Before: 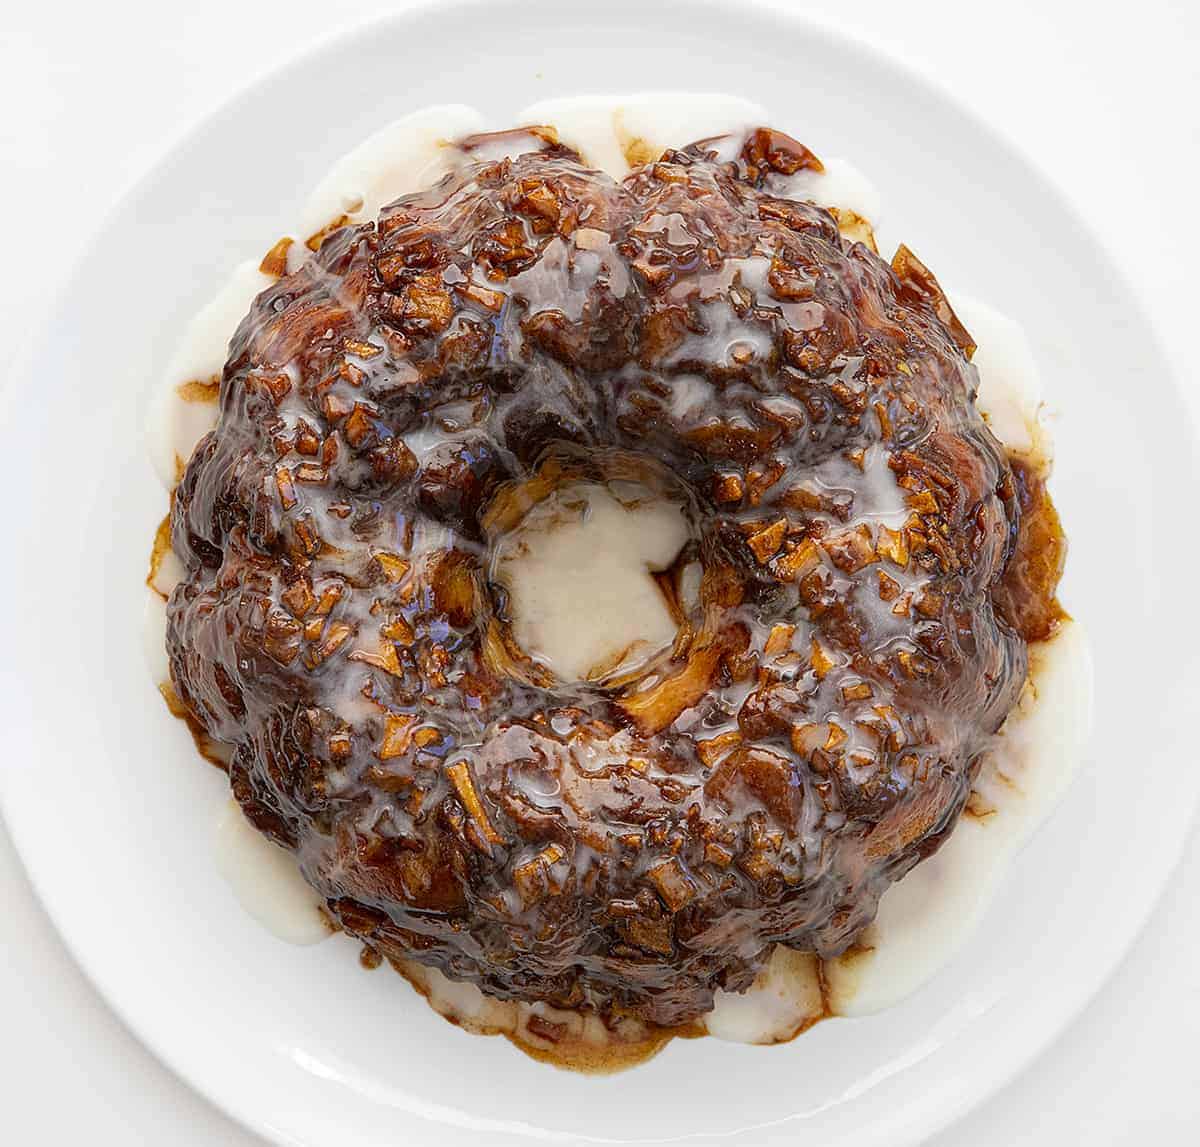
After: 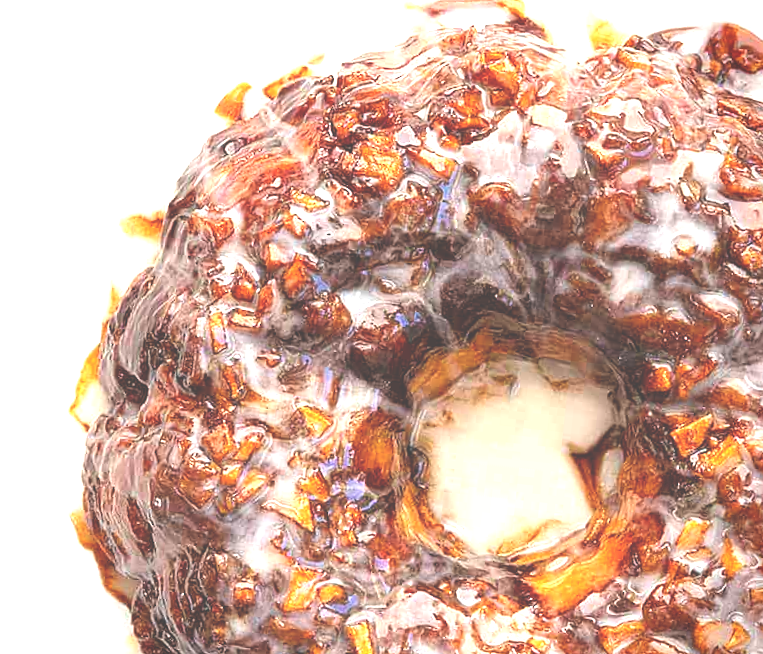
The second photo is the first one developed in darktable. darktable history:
crop and rotate: angle -6.08°, left 2.075%, top 6.733%, right 27.565%, bottom 30.206%
exposure: black level correction -0.023, exposure 1.394 EV, compensate highlight preservation false
vignetting: fall-off radius 61%, saturation -0.028, dithering 8-bit output
